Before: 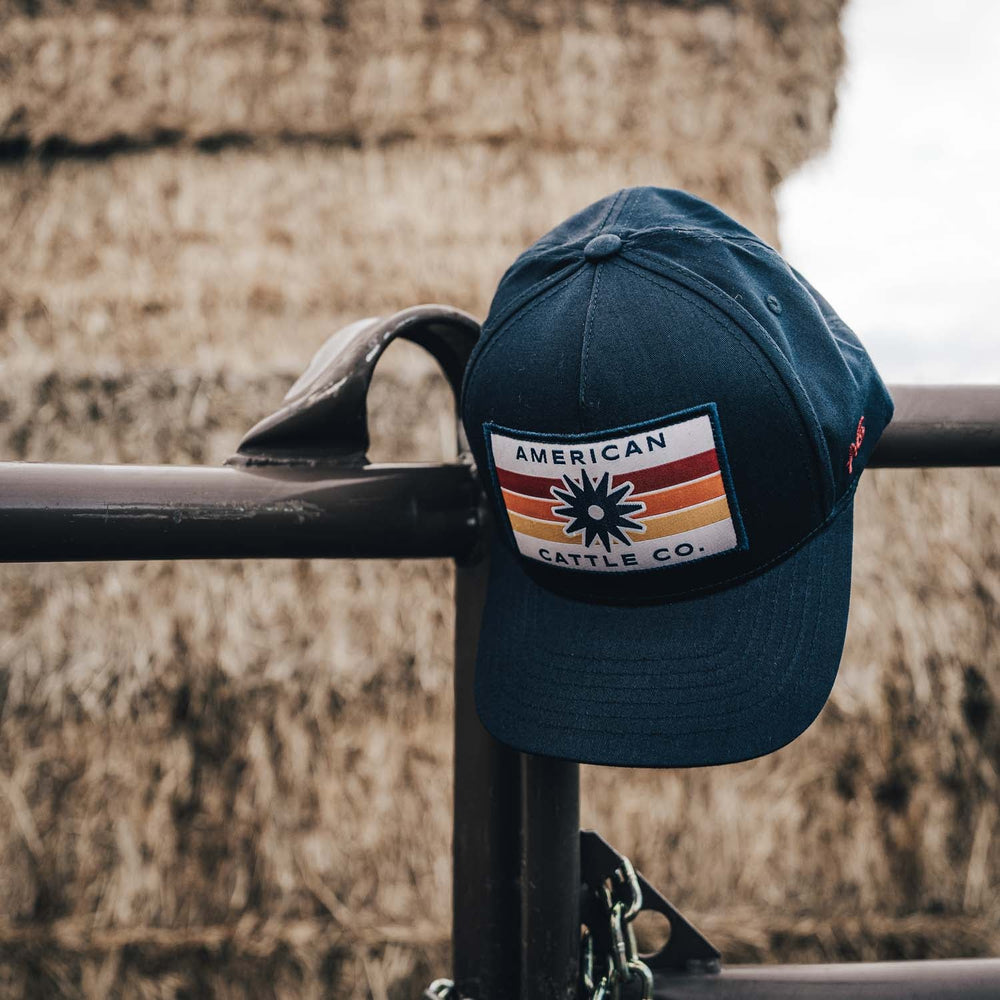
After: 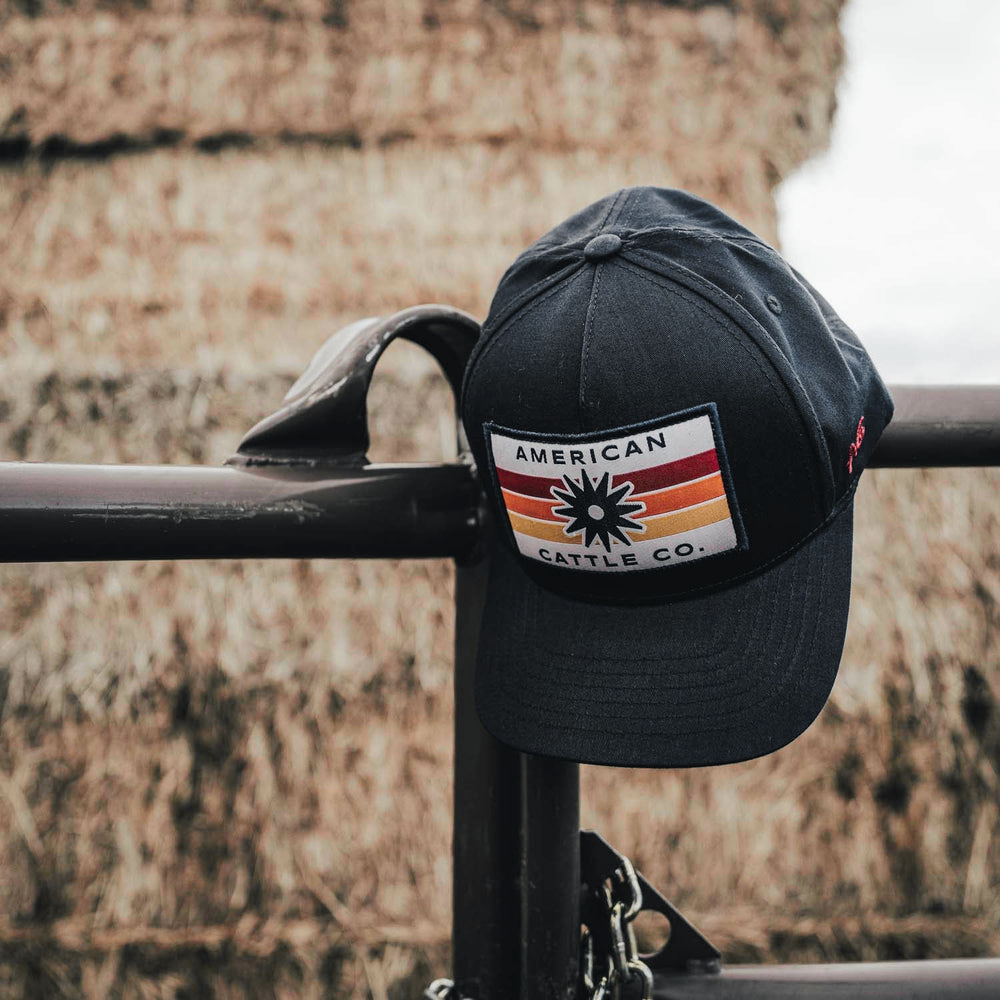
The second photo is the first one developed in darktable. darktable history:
tone curve: curves: ch0 [(0, 0.012) (0.036, 0.035) (0.274, 0.288) (0.504, 0.536) (0.844, 0.84) (1, 0.983)]; ch1 [(0, 0) (0.389, 0.403) (0.462, 0.486) (0.499, 0.498) (0.511, 0.502) (0.536, 0.547) (0.579, 0.578) (0.626, 0.645) (0.749, 0.781) (1, 1)]; ch2 [(0, 0) (0.457, 0.486) (0.5, 0.5) (0.557, 0.561) (0.614, 0.622) (0.704, 0.732) (1, 1)], color space Lab, independent channels, preserve colors none
